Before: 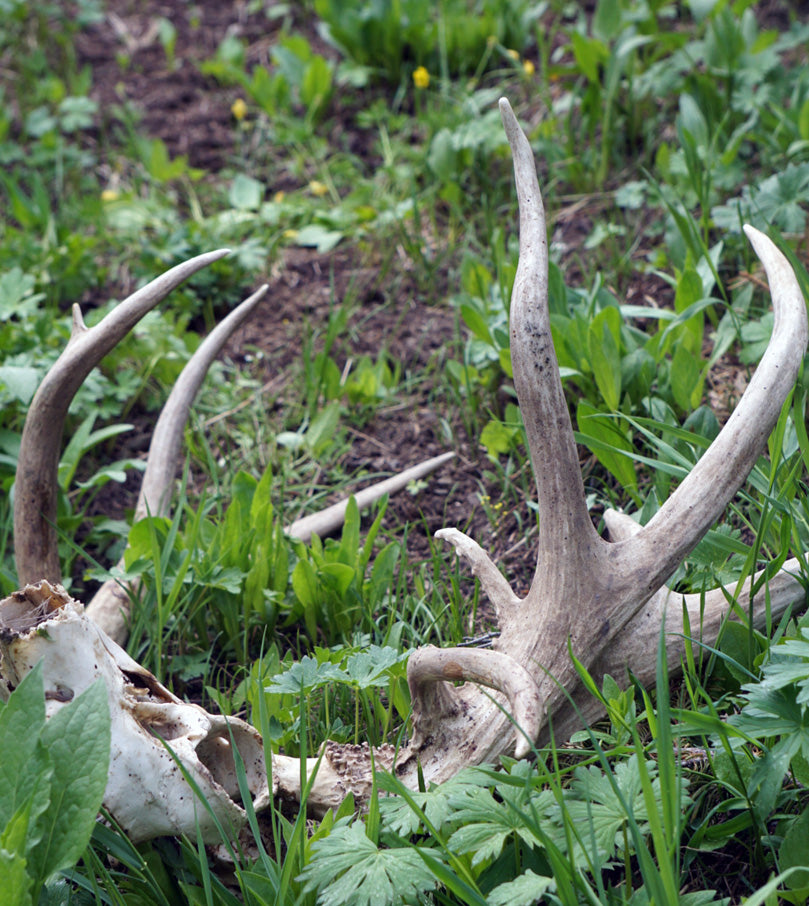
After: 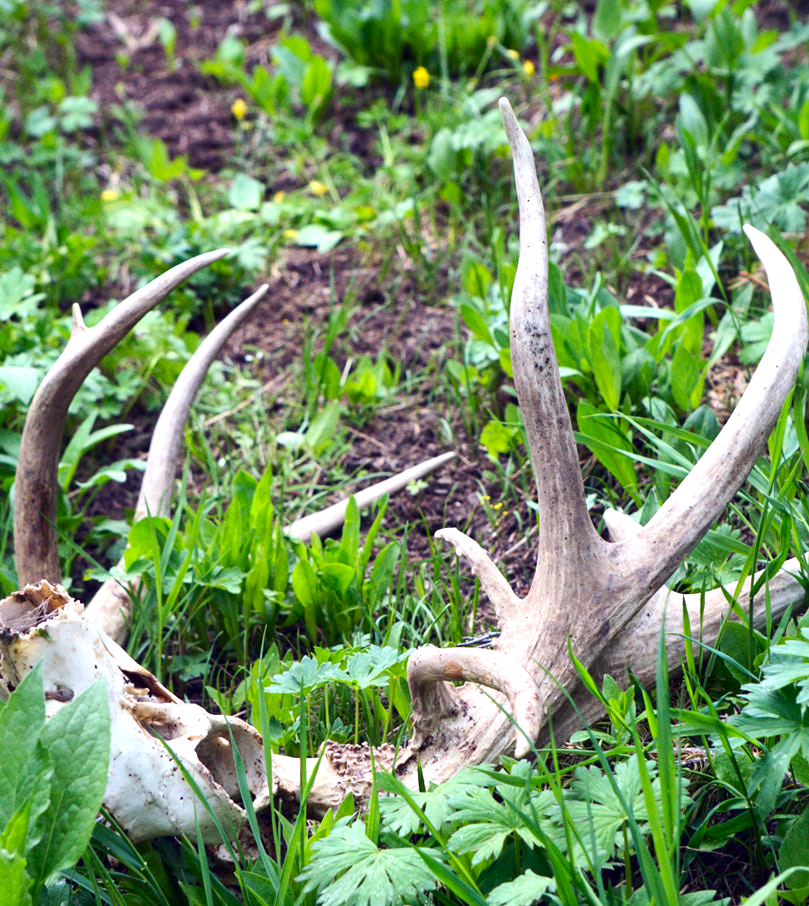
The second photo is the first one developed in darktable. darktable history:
exposure: exposure 0.604 EV, compensate exposure bias true, compensate highlight preservation false
contrast brightness saturation: contrast 0.175, saturation 0.309
